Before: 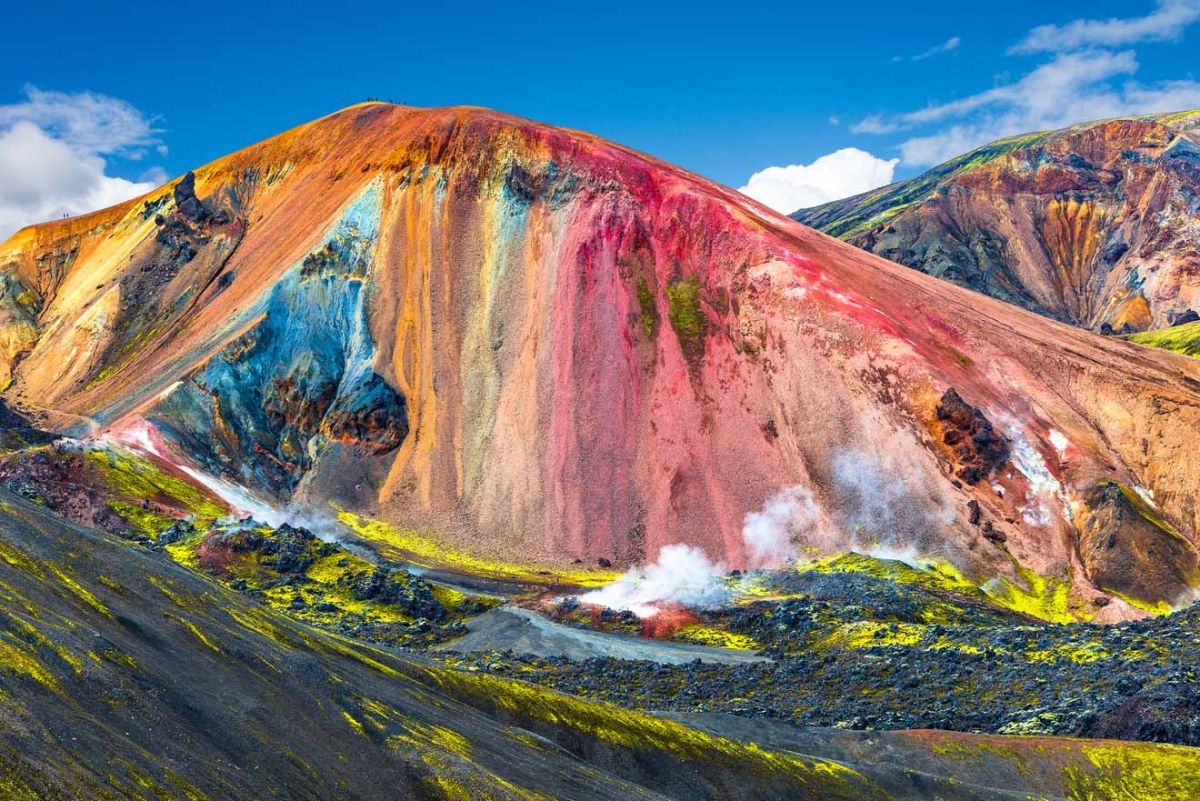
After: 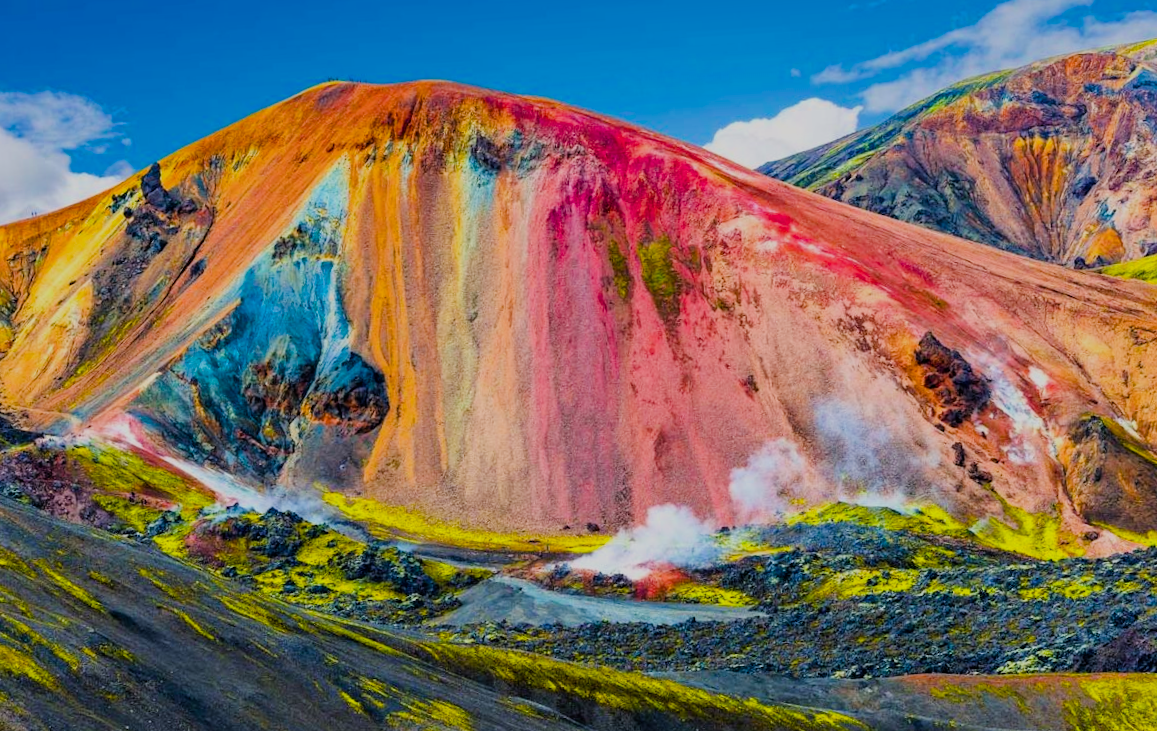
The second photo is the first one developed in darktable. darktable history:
color balance rgb: perceptual saturation grading › global saturation 30%, global vibrance 20%
white balance: emerald 1
rotate and perspective: rotation -3.52°, crop left 0.036, crop right 0.964, crop top 0.081, crop bottom 0.919
filmic rgb: black relative exposure -7.32 EV, white relative exposure 5.09 EV, hardness 3.2
